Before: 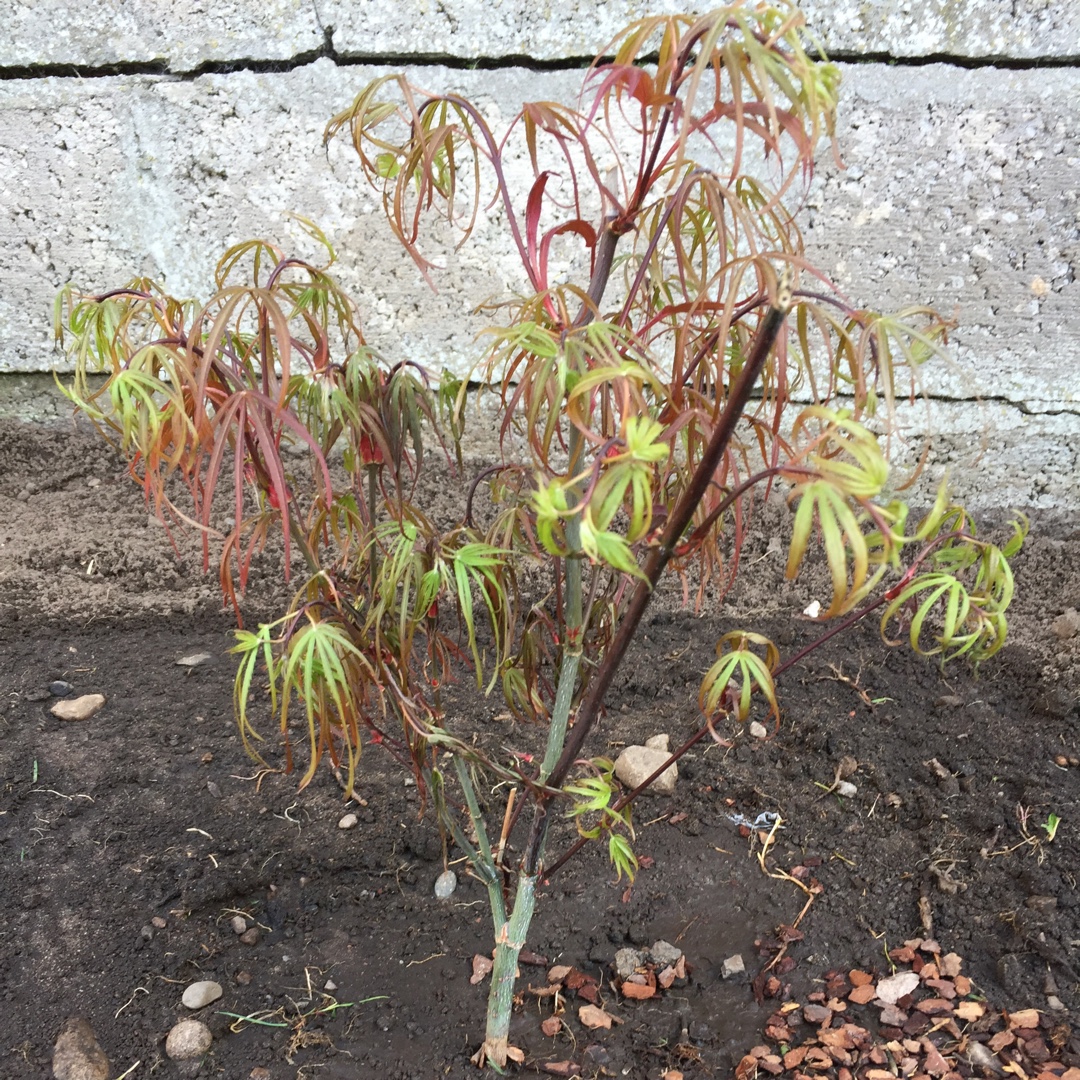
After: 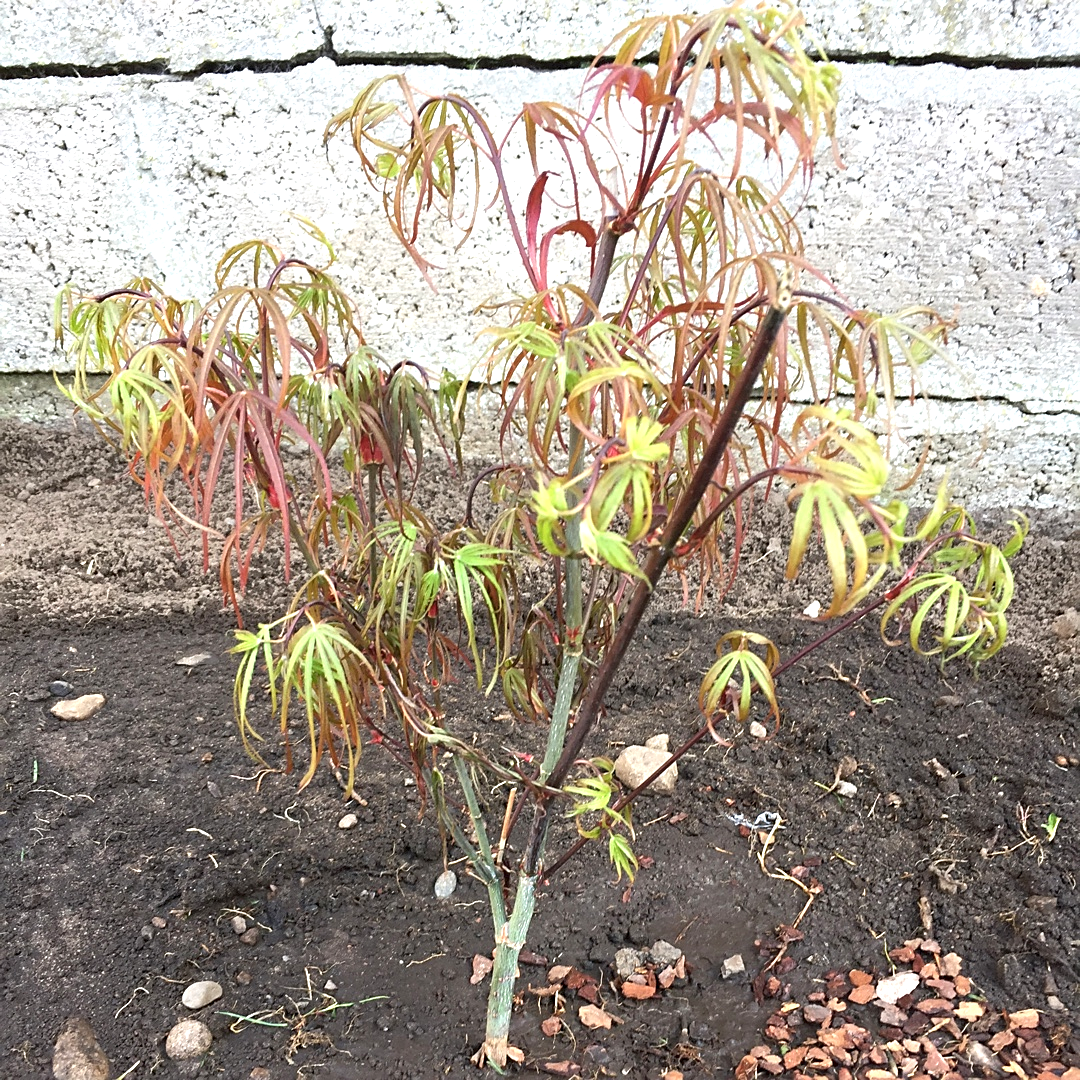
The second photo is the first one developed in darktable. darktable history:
exposure: exposure 0.565 EV, compensate exposure bias true, compensate highlight preservation false
sharpen: on, module defaults
